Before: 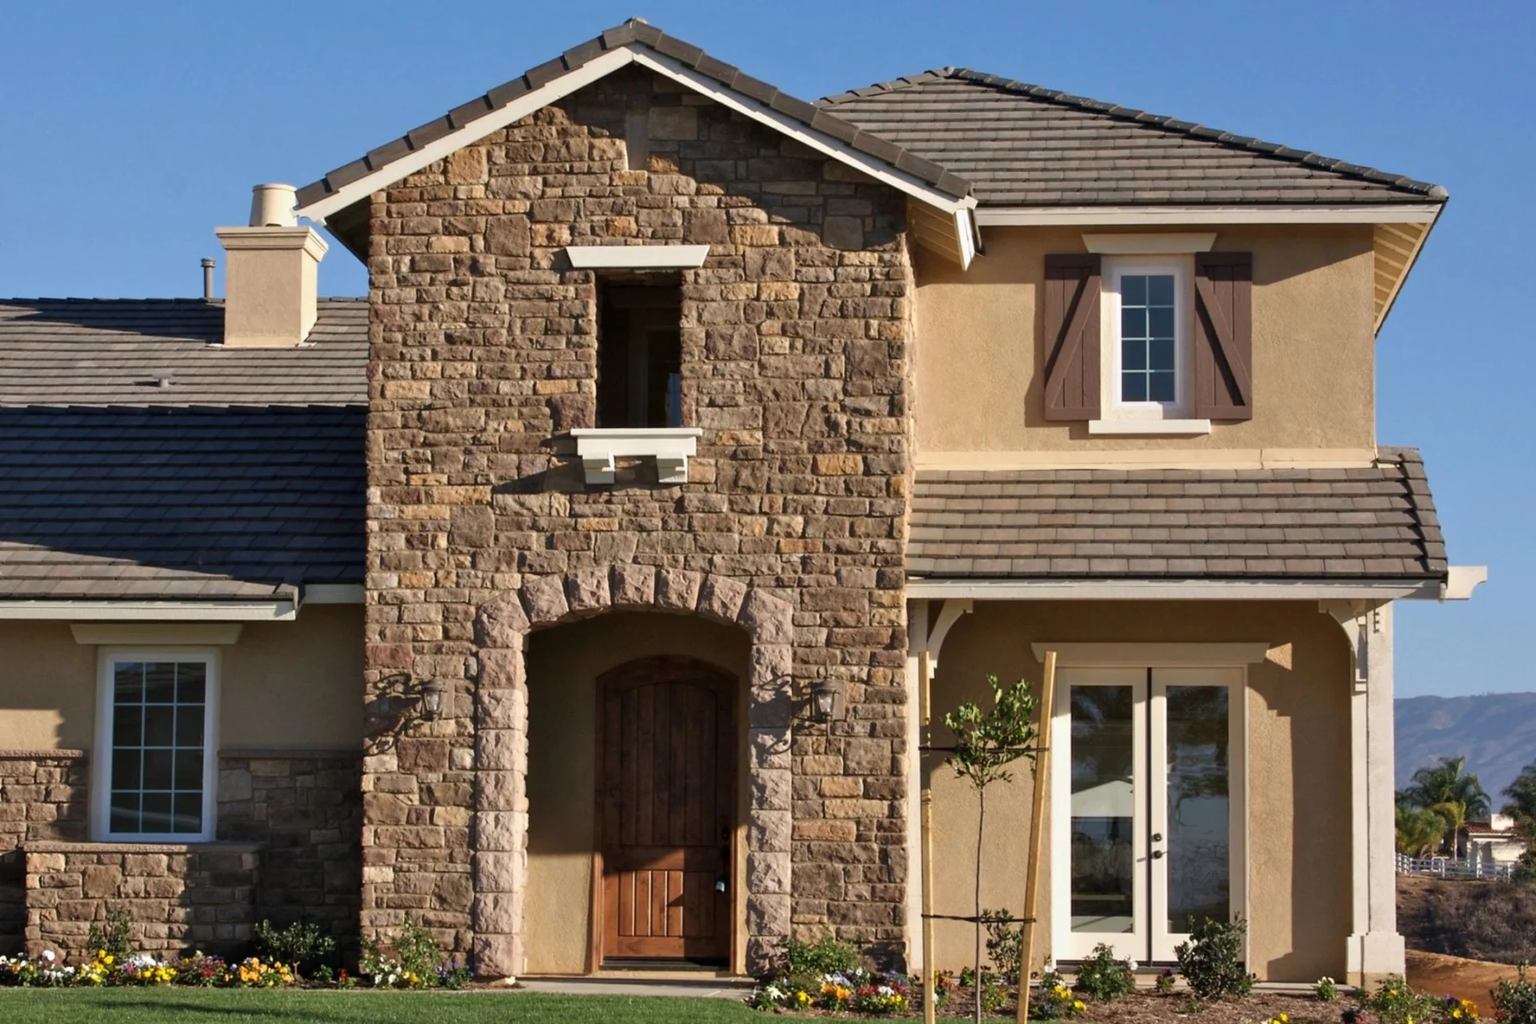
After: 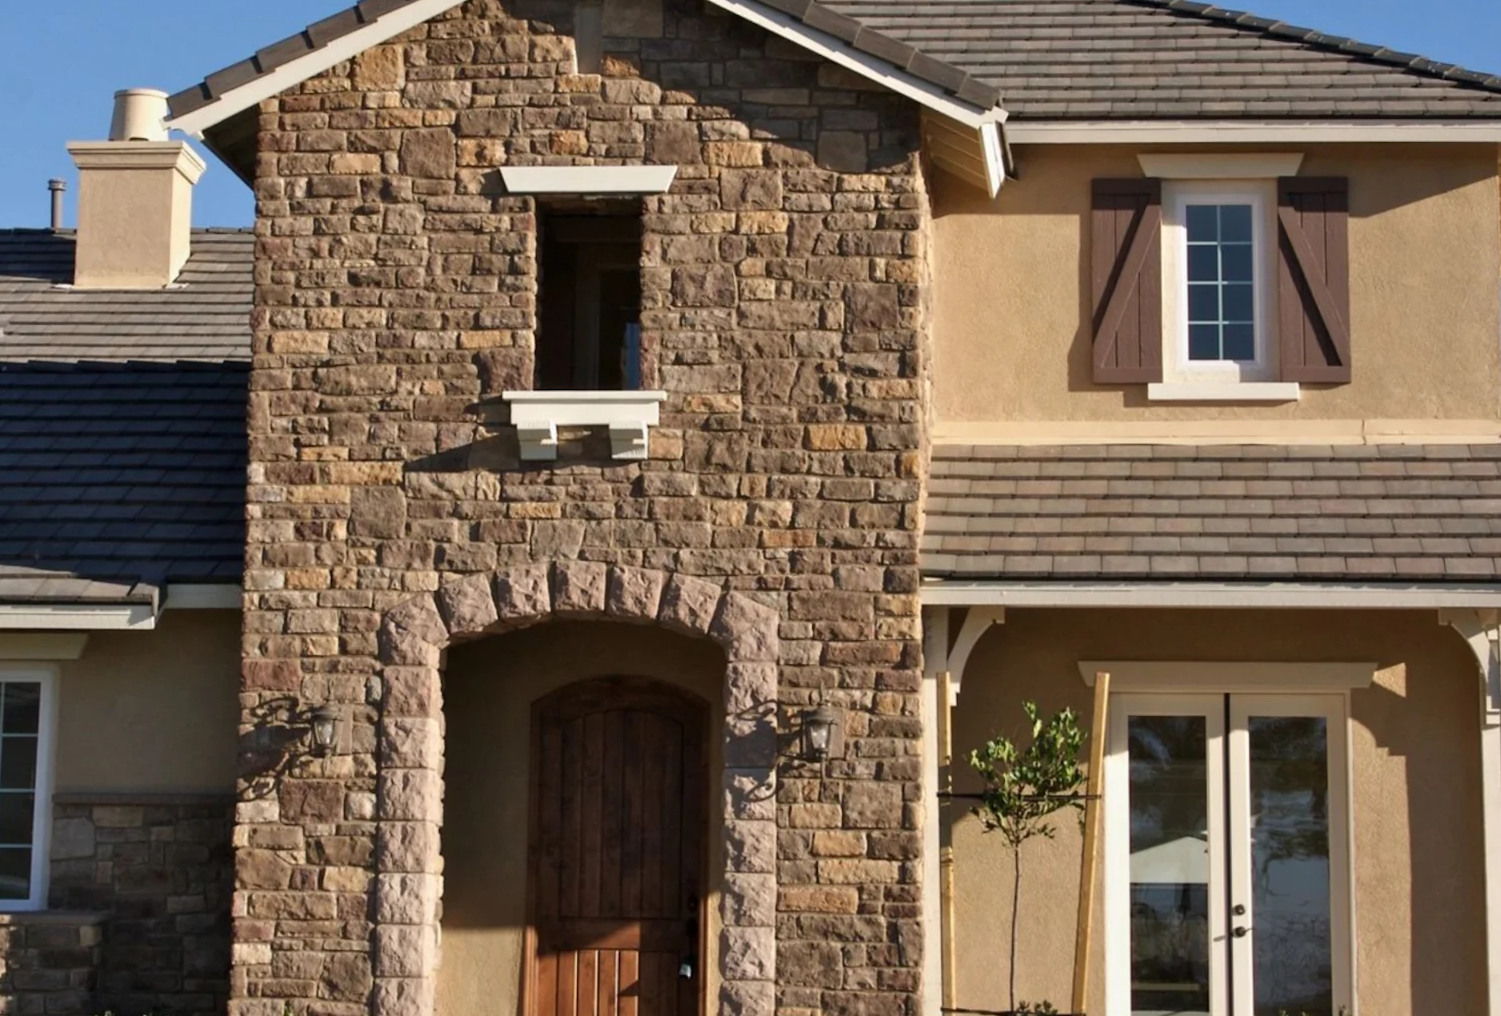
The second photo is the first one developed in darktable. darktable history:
rotate and perspective: rotation 0.226°, lens shift (vertical) -0.042, crop left 0.023, crop right 0.982, crop top 0.006, crop bottom 0.994
crop and rotate: left 10.071%, top 10.071%, right 10.02%, bottom 10.02%
